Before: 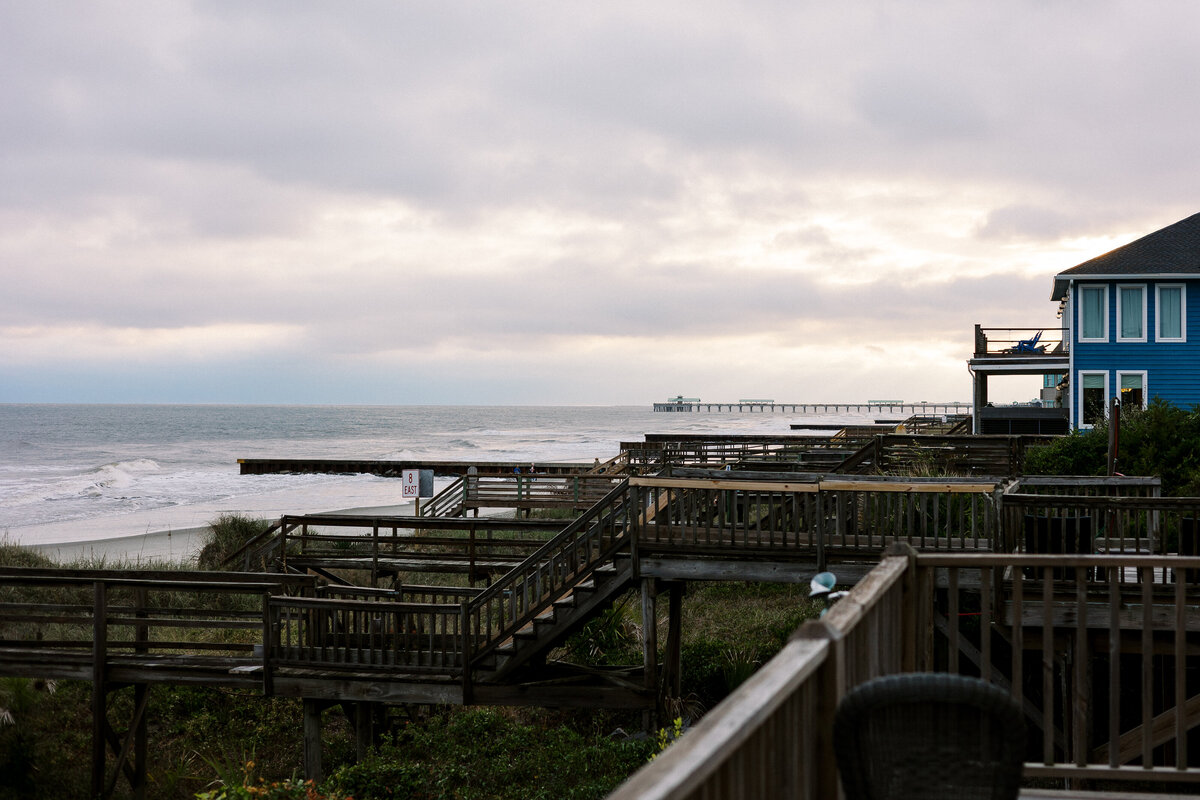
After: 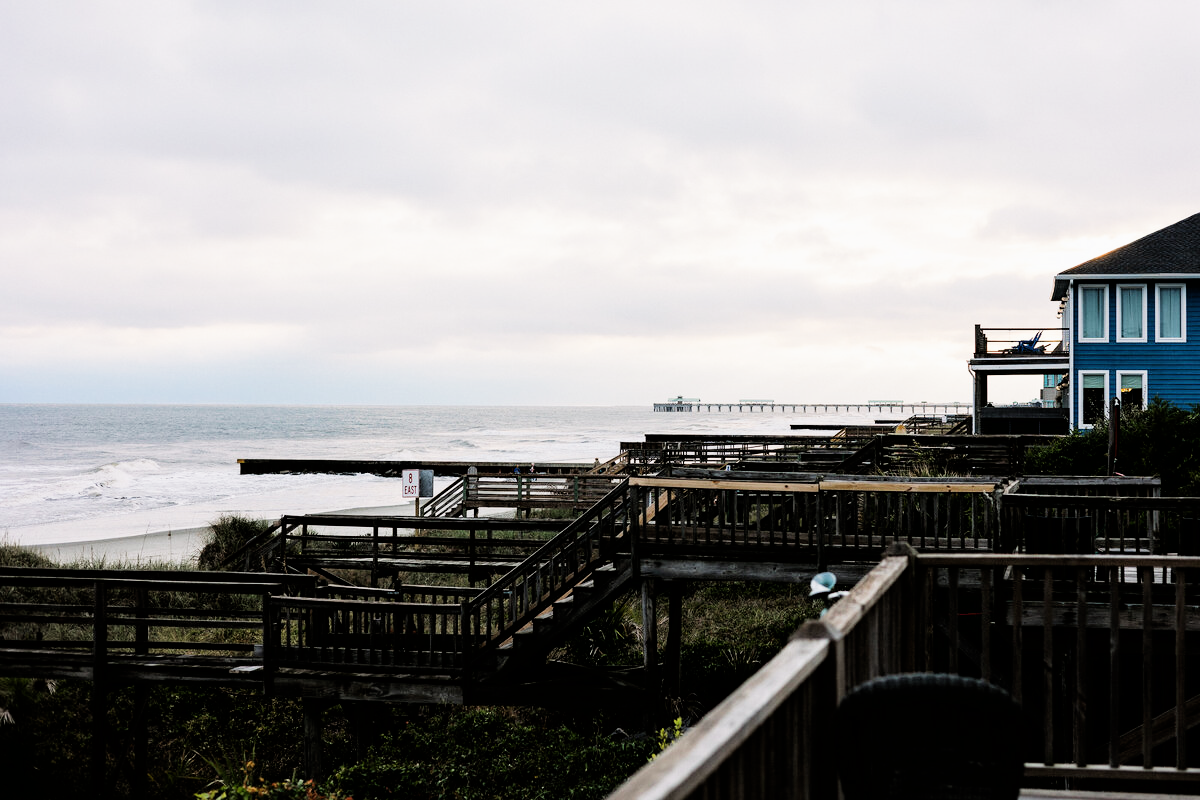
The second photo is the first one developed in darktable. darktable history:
exposure: black level correction 0, exposure 0.7 EV, compensate highlight preservation false
filmic rgb: black relative exposure -5.03 EV, white relative exposure 3.55 EV, threshold 5.96 EV, hardness 3.19, contrast 1.297, highlights saturation mix -49.86%, enable highlight reconstruction true
